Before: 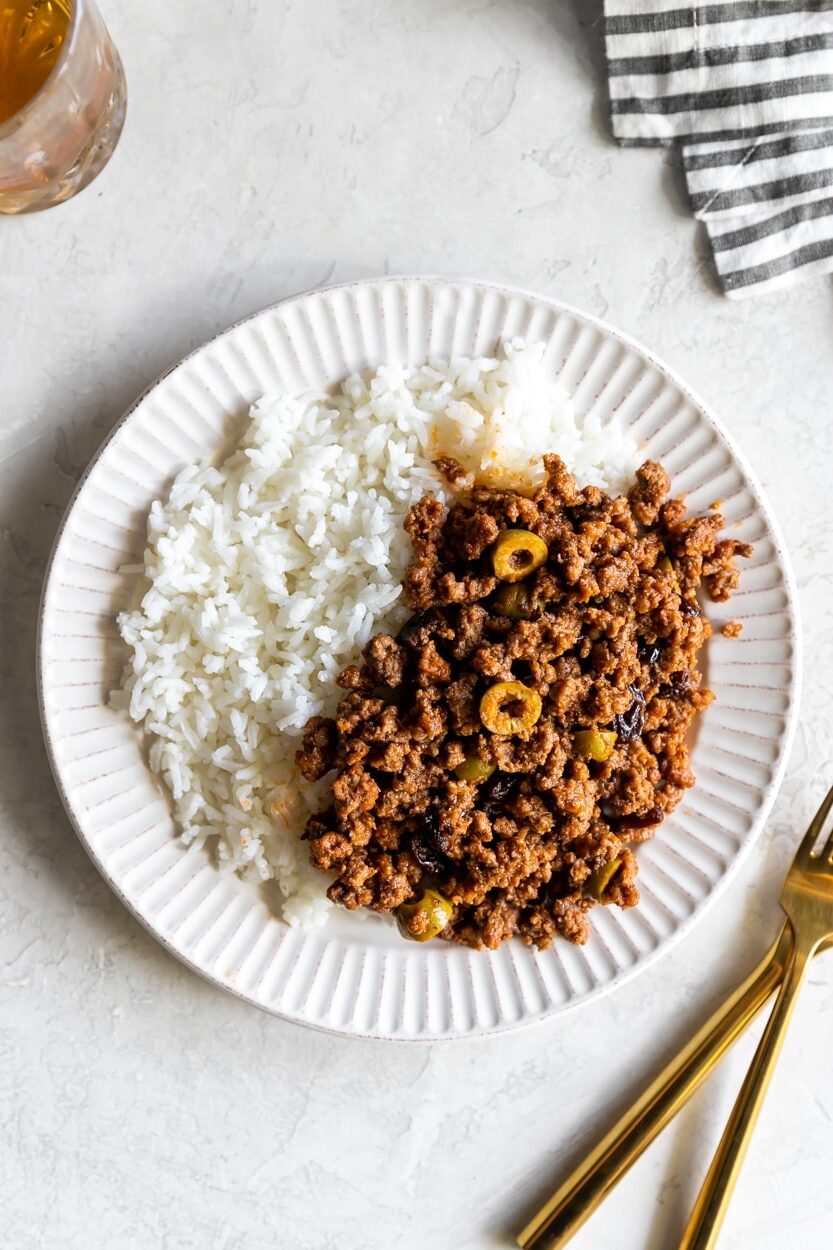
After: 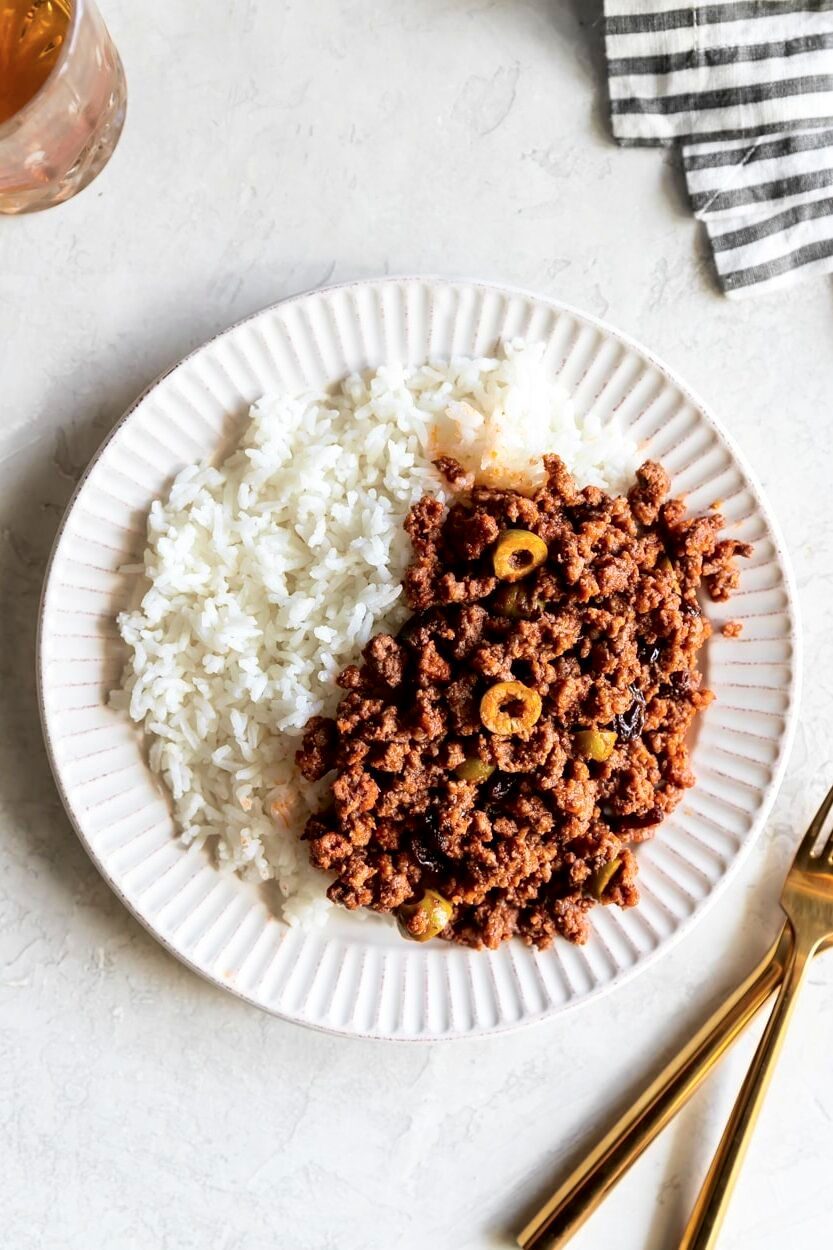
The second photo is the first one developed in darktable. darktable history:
tone curve: curves: ch0 [(0.003, 0) (0.066, 0.023) (0.149, 0.094) (0.264, 0.238) (0.395, 0.401) (0.517, 0.553) (0.716, 0.743) (0.813, 0.846) (1, 1)]; ch1 [(0, 0) (0.164, 0.115) (0.337, 0.332) (0.39, 0.398) (0.464, 0.461) (0.501, 0.5) (0.521, 0.529) (0.571, 0.588) (0.652, 0.681) (0.733, 0.749) (0.811, 0.796) (1, 1)]; ch2 [(0, 0) (0.337, 0.382) (0.464, 0.476) (0.501, 0.502) (0.527, 0.54) (0.556, 0.567) (0.6, 0.59) (0.687, 0.675) (1, 1)], color space Lab, independent channels, preserve colors none
